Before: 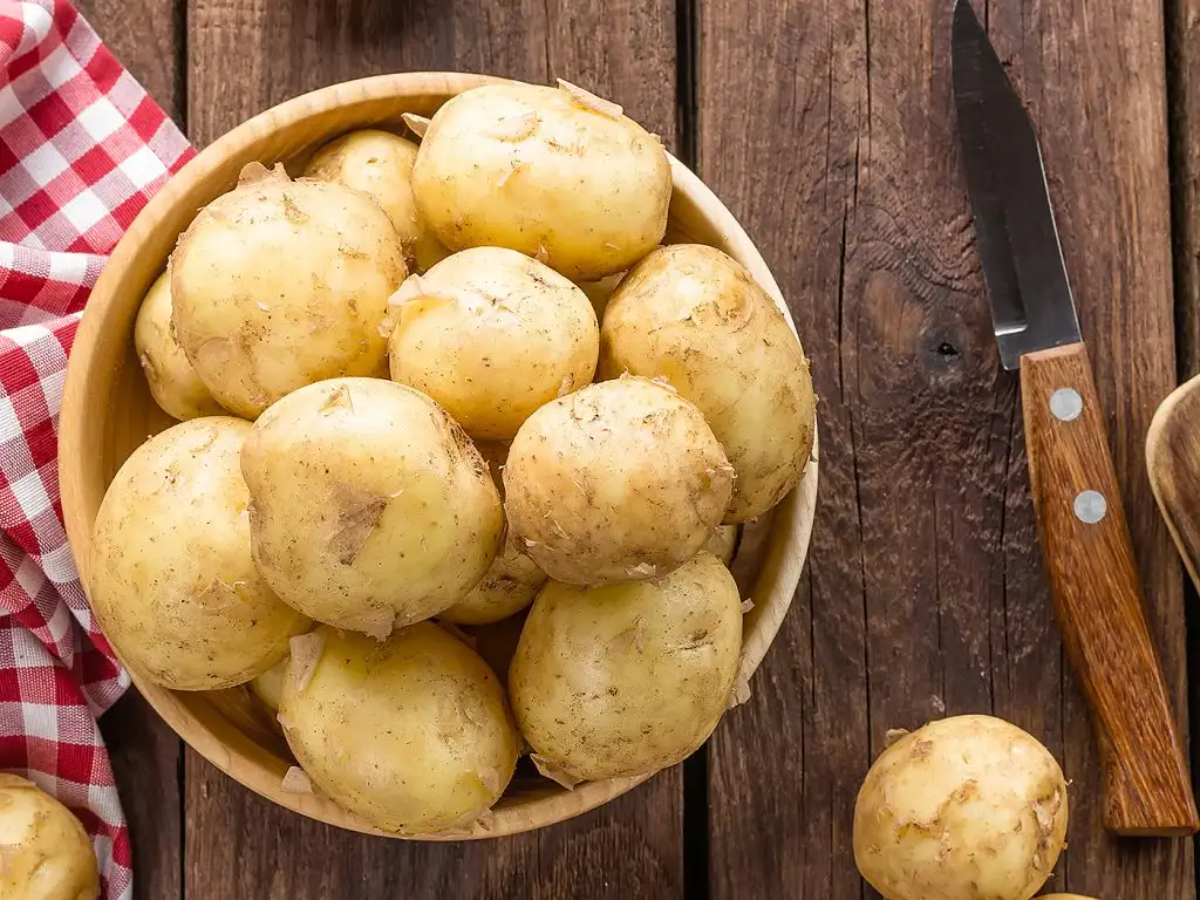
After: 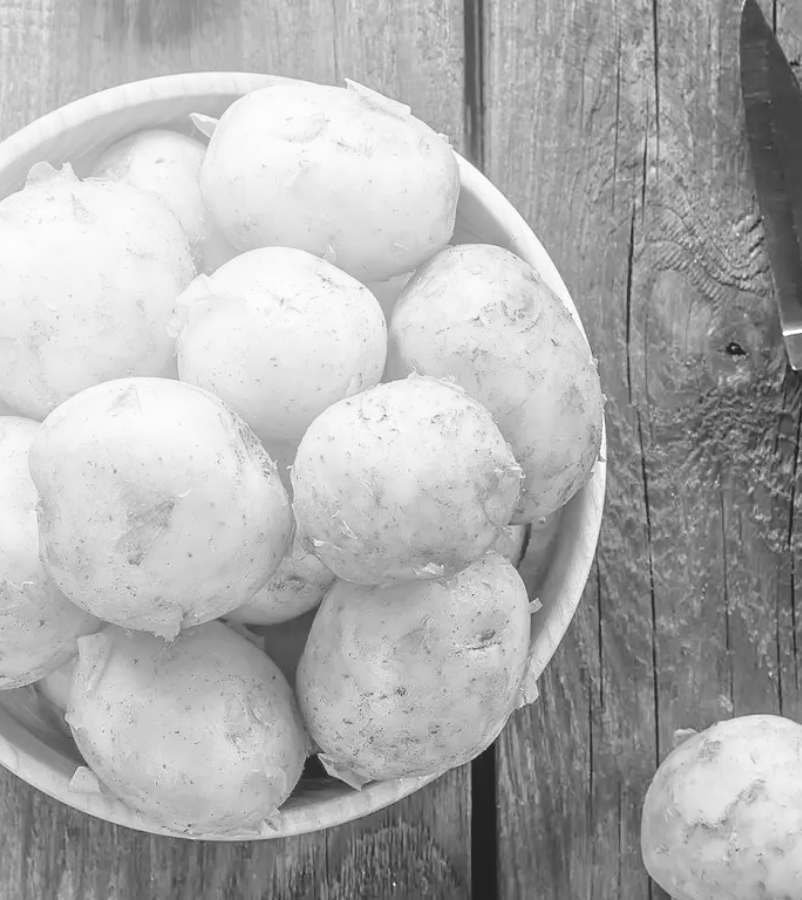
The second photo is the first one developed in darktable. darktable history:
white balance: red 0.982, blue 1.018
crop and rotate: left 17.732%, right 15.423%
bloom: size 38%, threshold 95%, strength 30%
monochrome: a -3.63, b -0.465
velvia: on, module defaults
tone equalizer: -7 EV 0.15 EV, -6 EV 0.6 EV, -5 EV 1.15 EV, -4 EV 1.33 EV, -3 EV 1.15 EV, -2 EV 0.6 EV, -1 EV 0.15 EV, mask exposure compensation -0.5 EV
